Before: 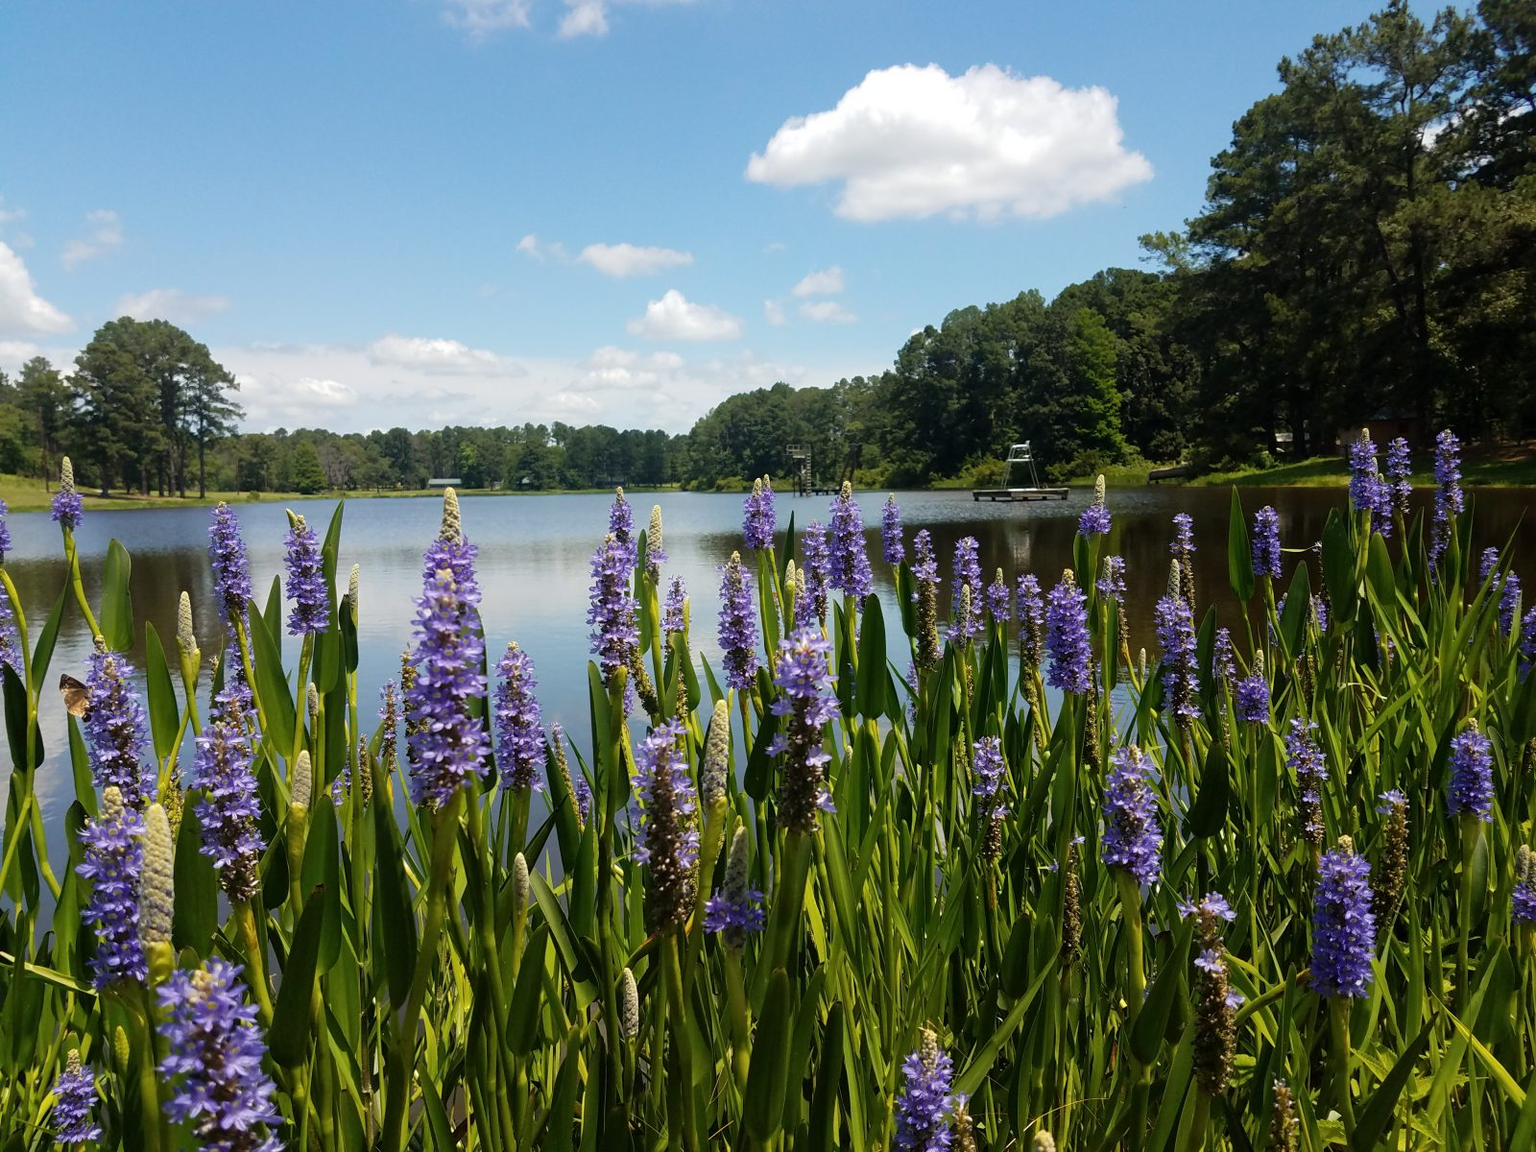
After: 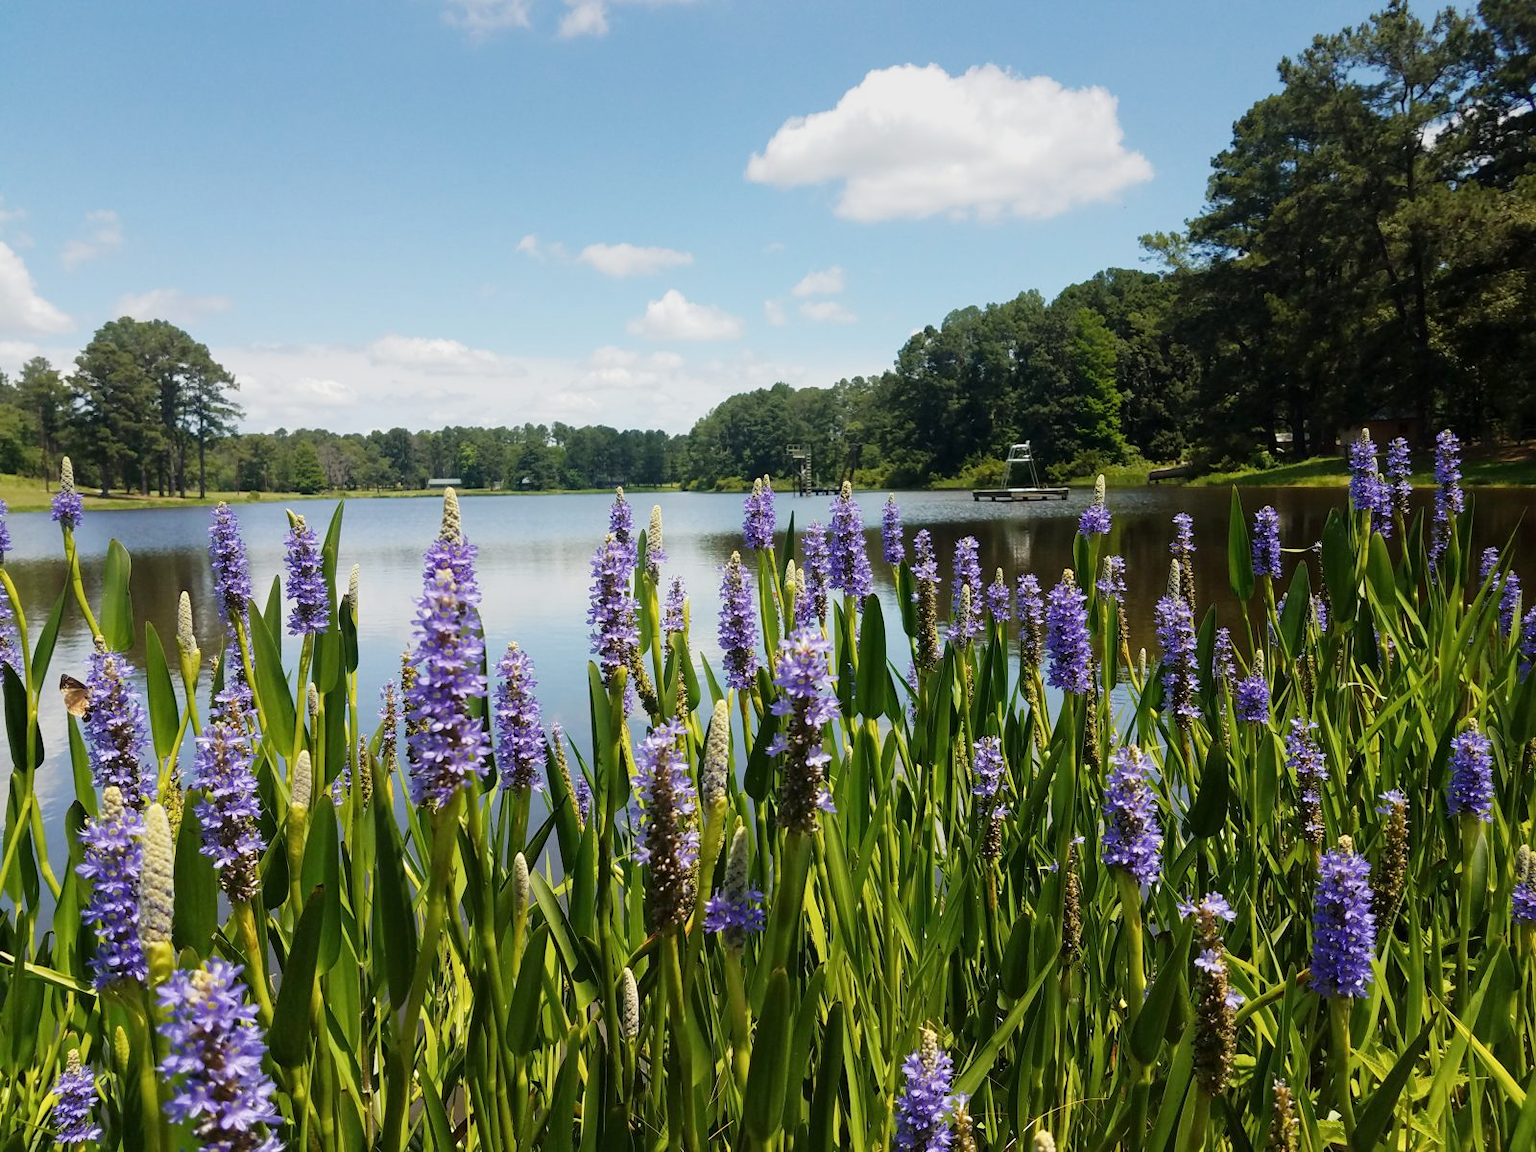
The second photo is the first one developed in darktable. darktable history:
graduated density: on, module defaults
base curve: curves: ch0 [(0, 0) (0.204, 0.334) (0.55, 0.733) (1, 1)], preserve colors none
